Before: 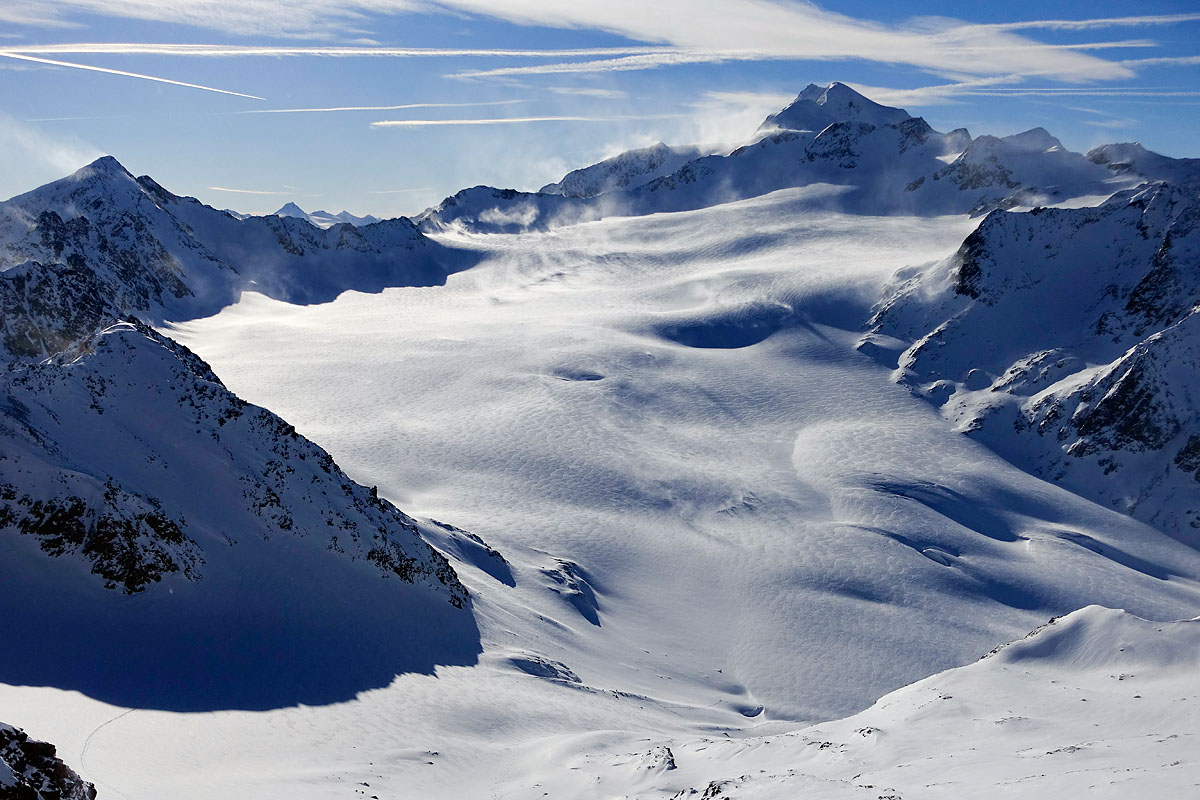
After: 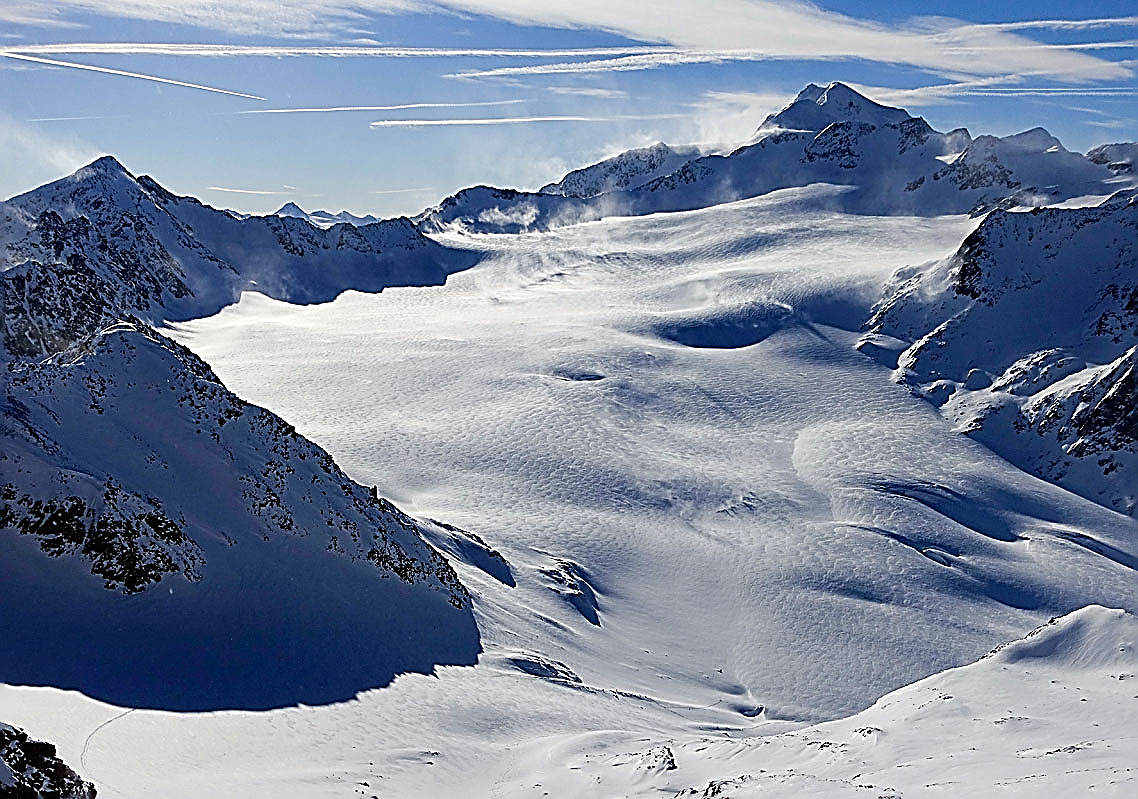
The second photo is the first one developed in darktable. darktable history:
crop and rotate: left 0%, right 5.128%
sharpen: amount 1.989
